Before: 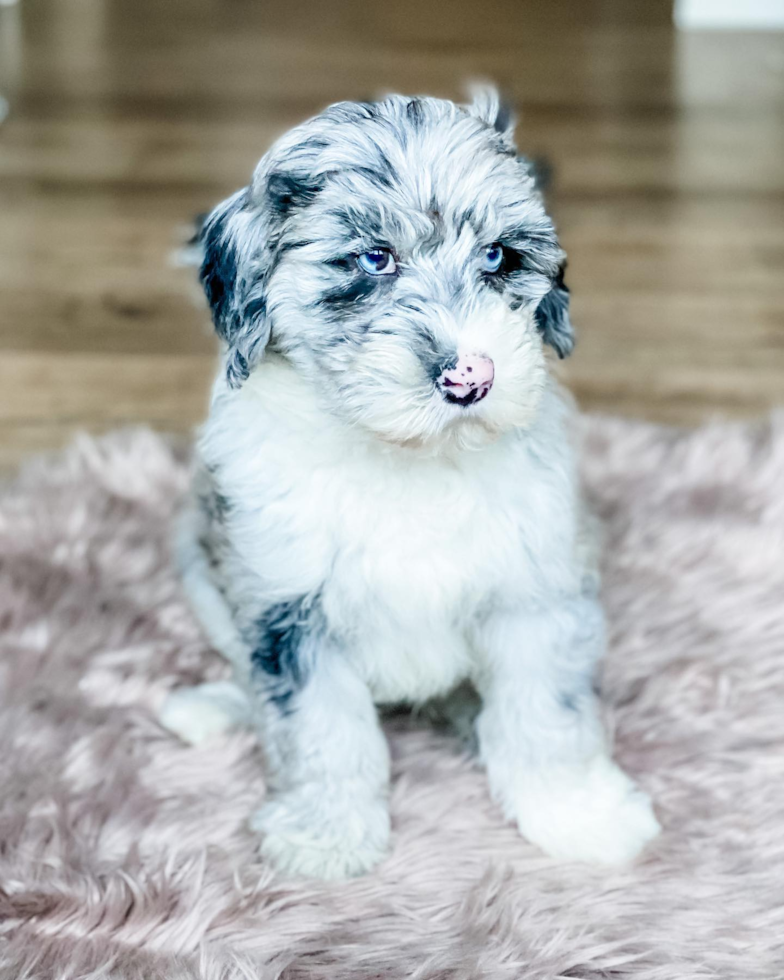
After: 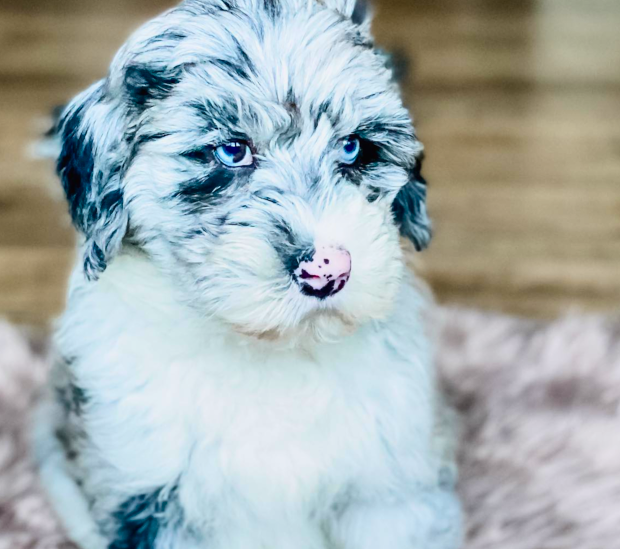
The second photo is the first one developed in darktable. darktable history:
tone curve: curves: ch0 [(0, 0.011) (0.139, 0.106) (0.295, 0.271) (0.499, 0.523) (0.739, 0.782) (0.857, 0.879) (1, 0.967)]; ch1 [(0, 0) (0.291, 0.229) (0.394, 0.365) (0.469, 0.456) (0.495, 0.497) (0.524, 0.53) (0.588, 0.62) (0.725, 0.779) (1, 1)]; ch2 [(0, 0) (0.125, 0.089) (0.35, 0.317) (0.437, 0.42) (0.502, 0.499) (0.537, 0.551) (0.613, 0.636) (1, 1)], color space Lab, independent channels, preserve colors none
crop: left 18.34%, top 11.078%, right 2.576%, bottom 32.855%
shadows and highlights: soften with gaussian
